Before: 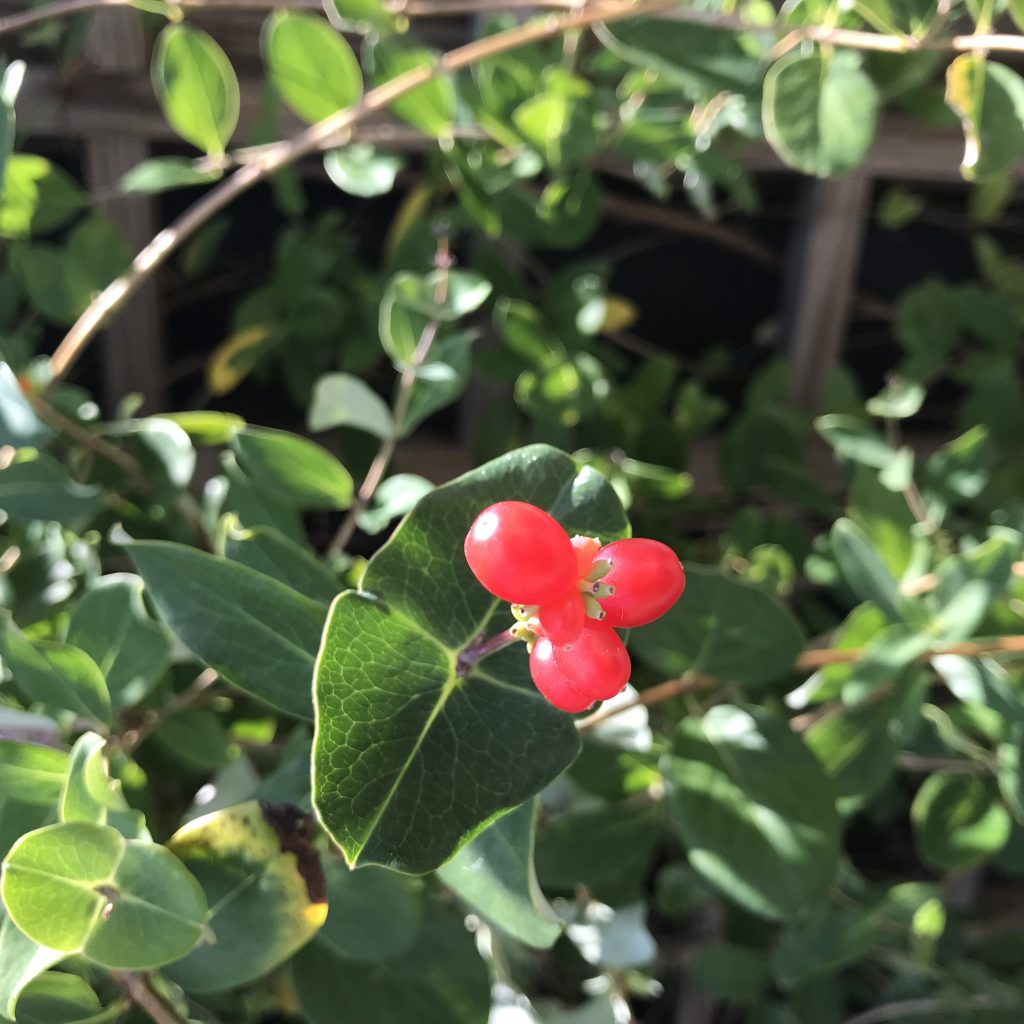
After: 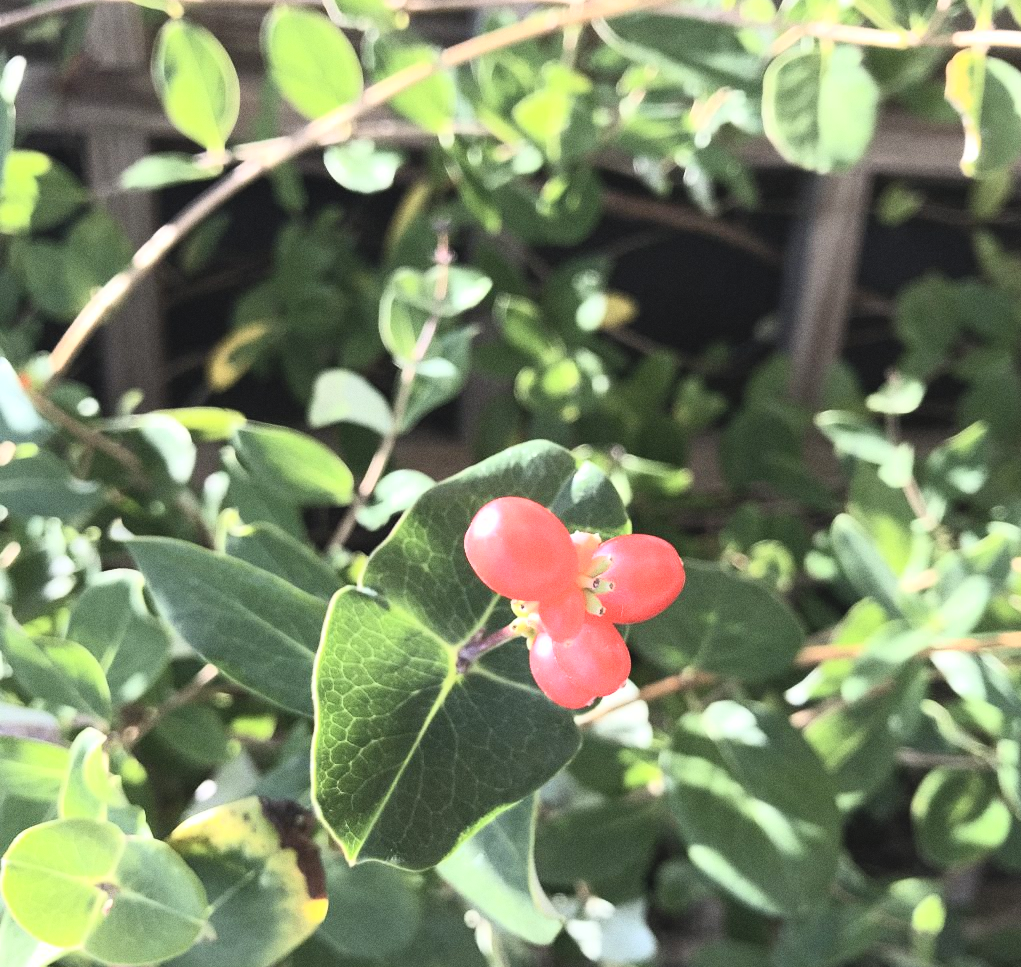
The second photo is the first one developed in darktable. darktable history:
grain: coarseness 0.09 ISO
crop: top 0.448%, right 0.264%, bottom 5.045%
contrast brightness saturation: contrast 0.39, brightness 0.53
